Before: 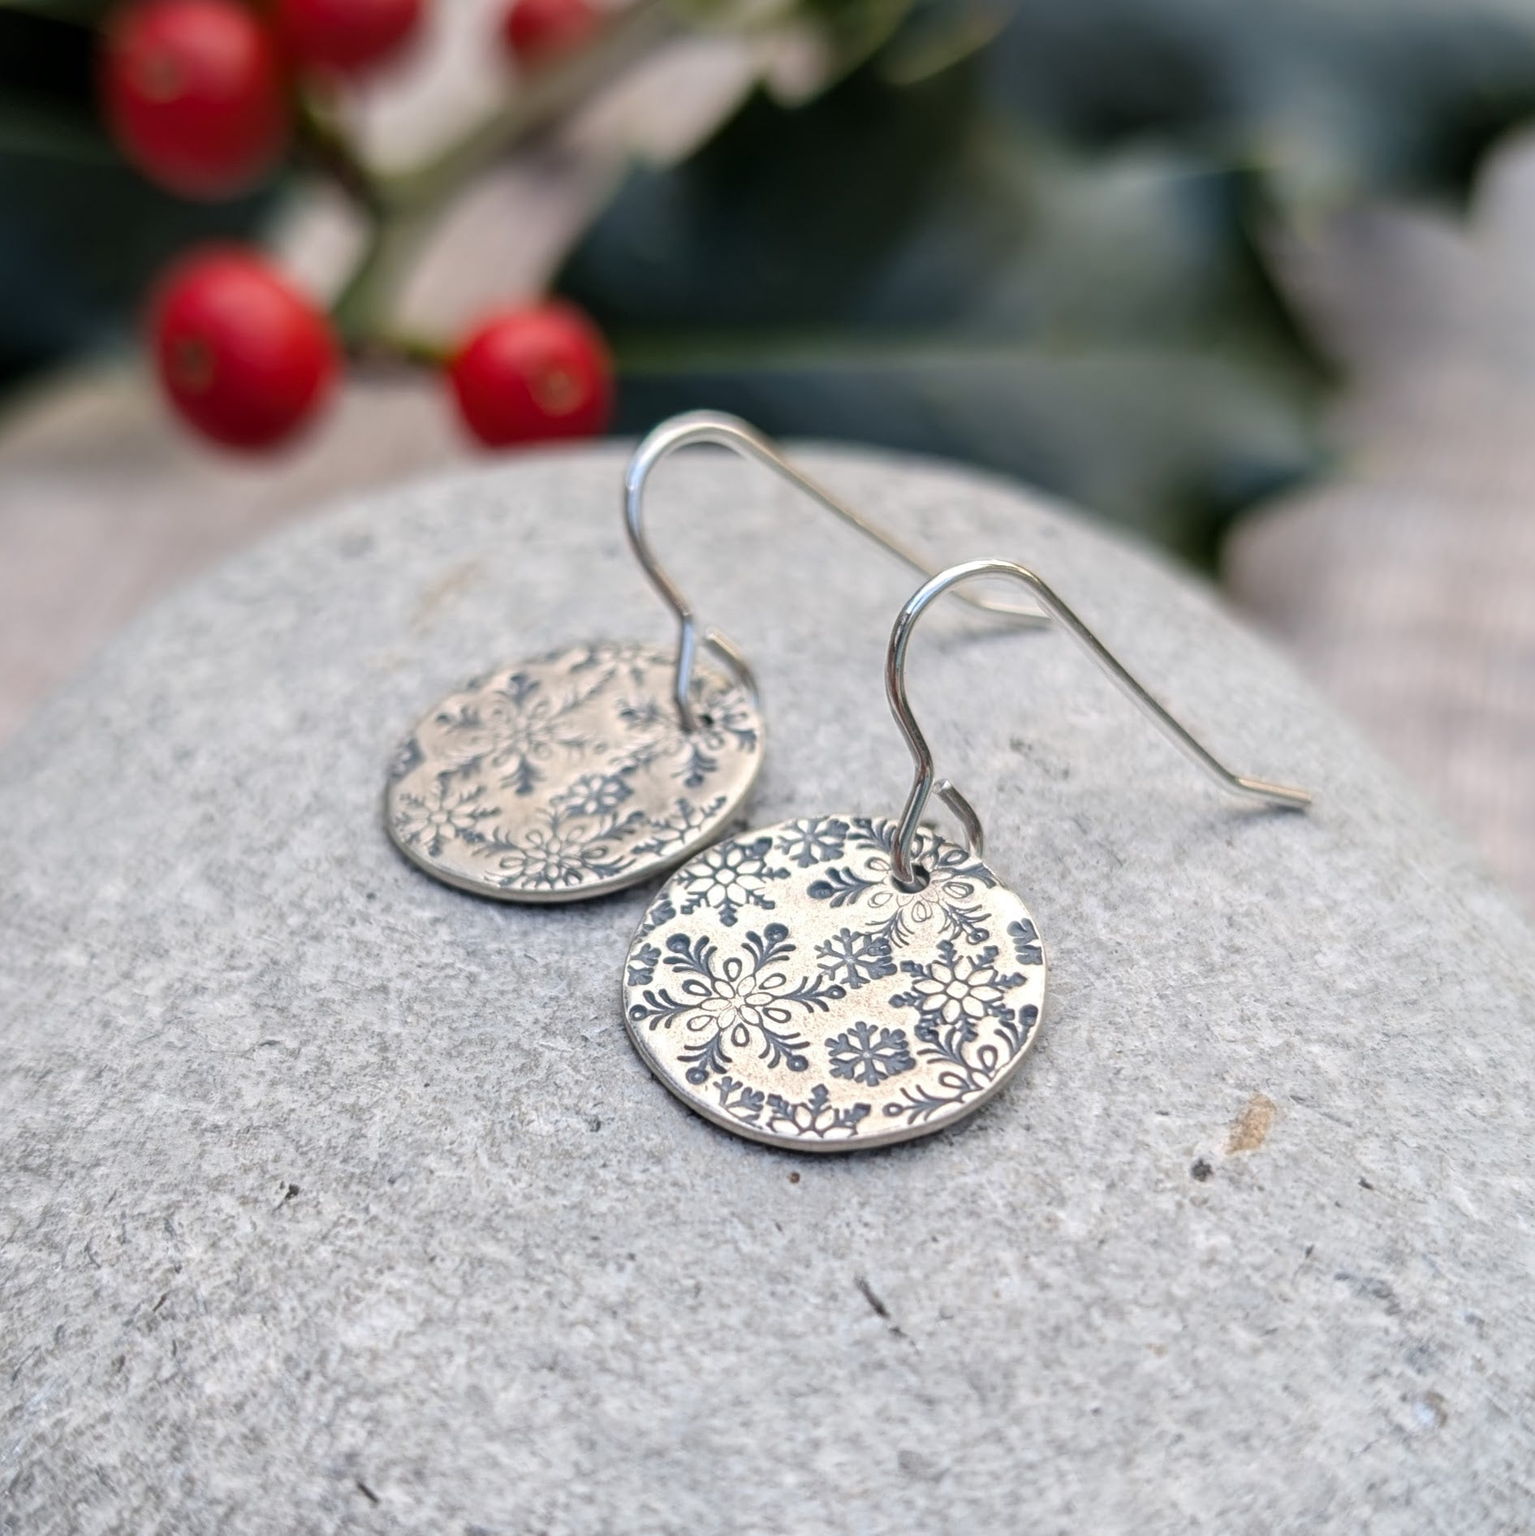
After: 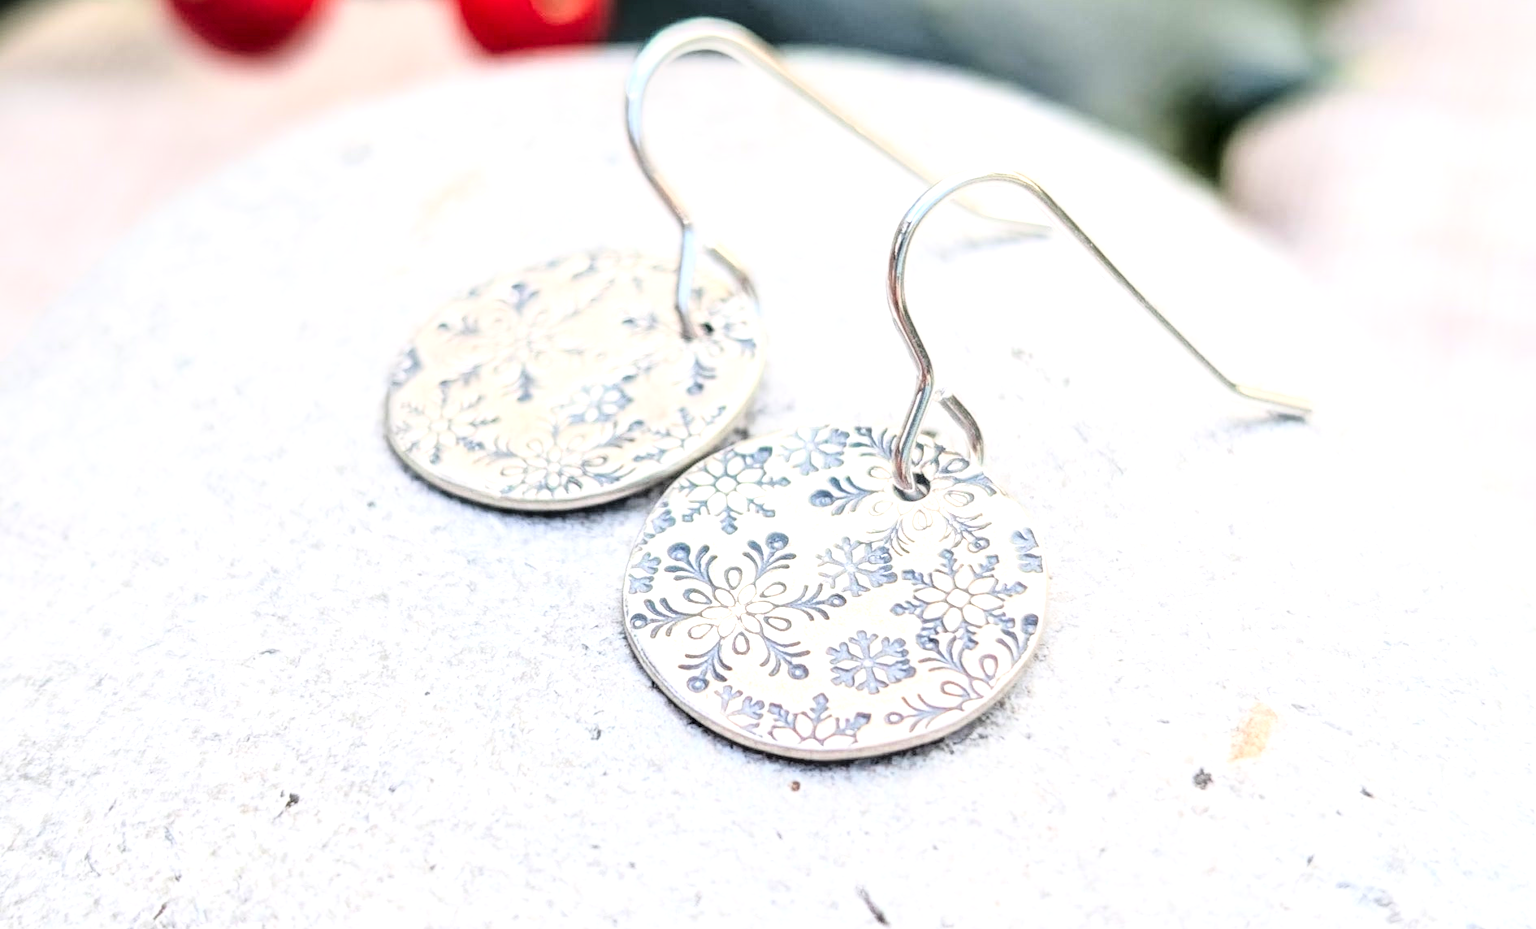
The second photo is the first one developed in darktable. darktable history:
base curve: curves: ch0 [(0, 0) (0.028, 0.03) (0.121, 0.232) (0.46, 0.748) (0.859, 0.968) (1, 1)]
exposure: black level correction 0.001, exposure 0.498 EV, compensate highlight preservation false
crop and rotate: top 25.542%, bottom 13.981%
tone equalizer: -8 EV -0.425 EV, -7 EV -0.397 EV, -6 EV -0.326 EV, -5 EV -0.187 EV, -3 EV 0.221 EV, -2 EV 0.361 EV, -1 EV 0.404 EV, +0 EV 0.406 EV
local contrast: detail 130%
